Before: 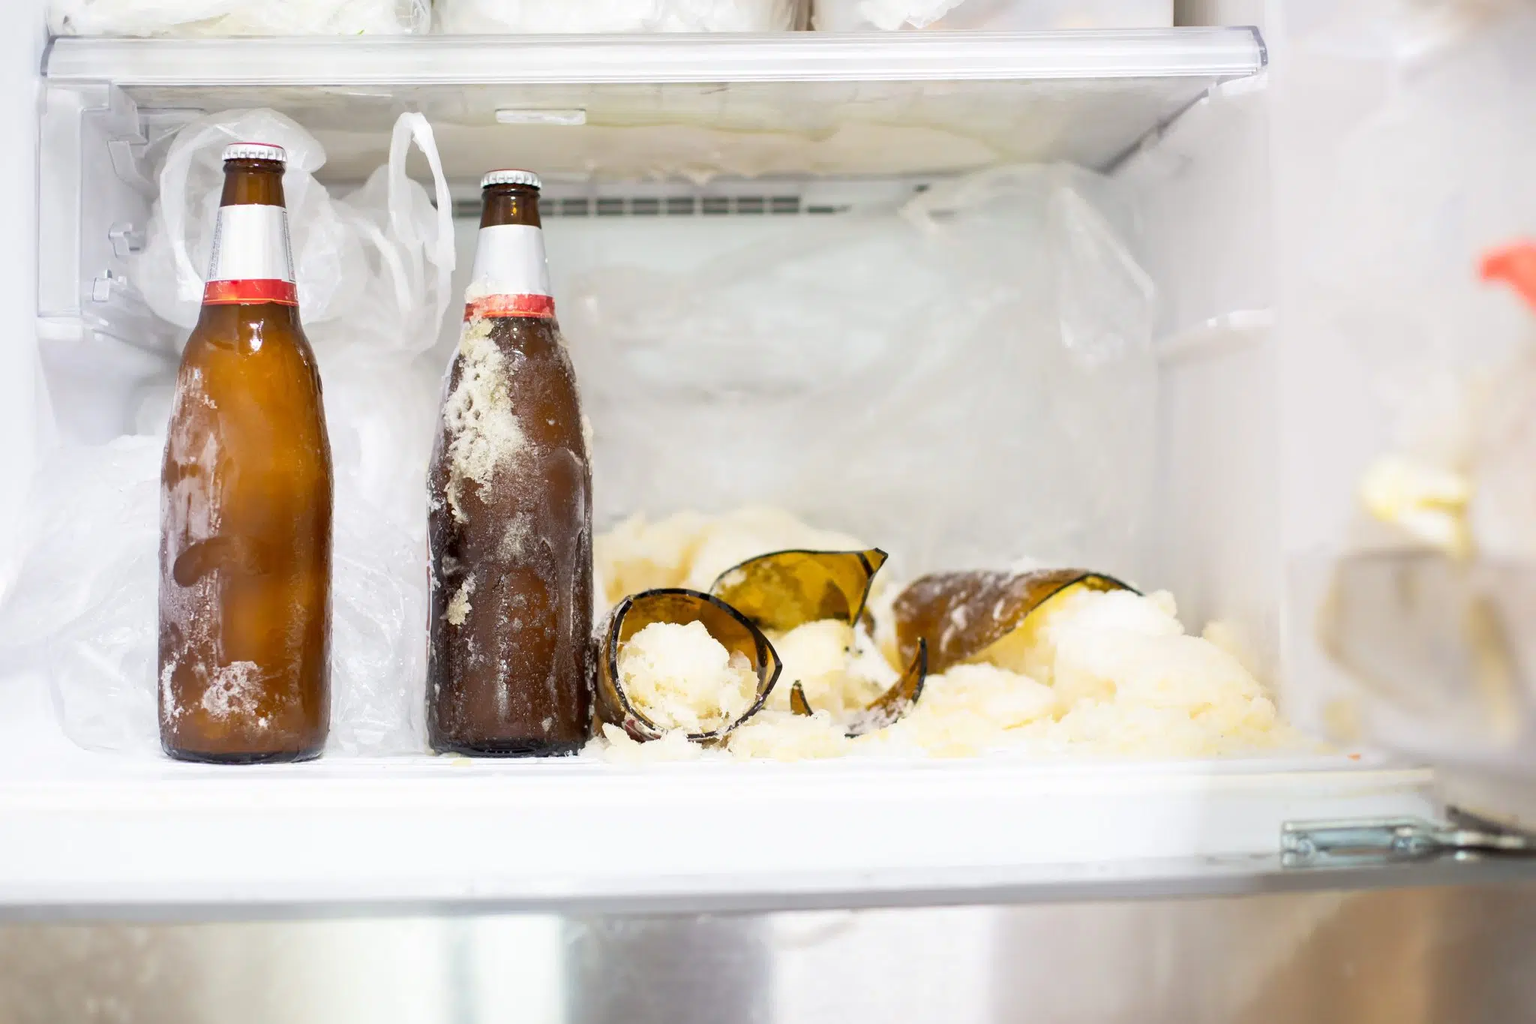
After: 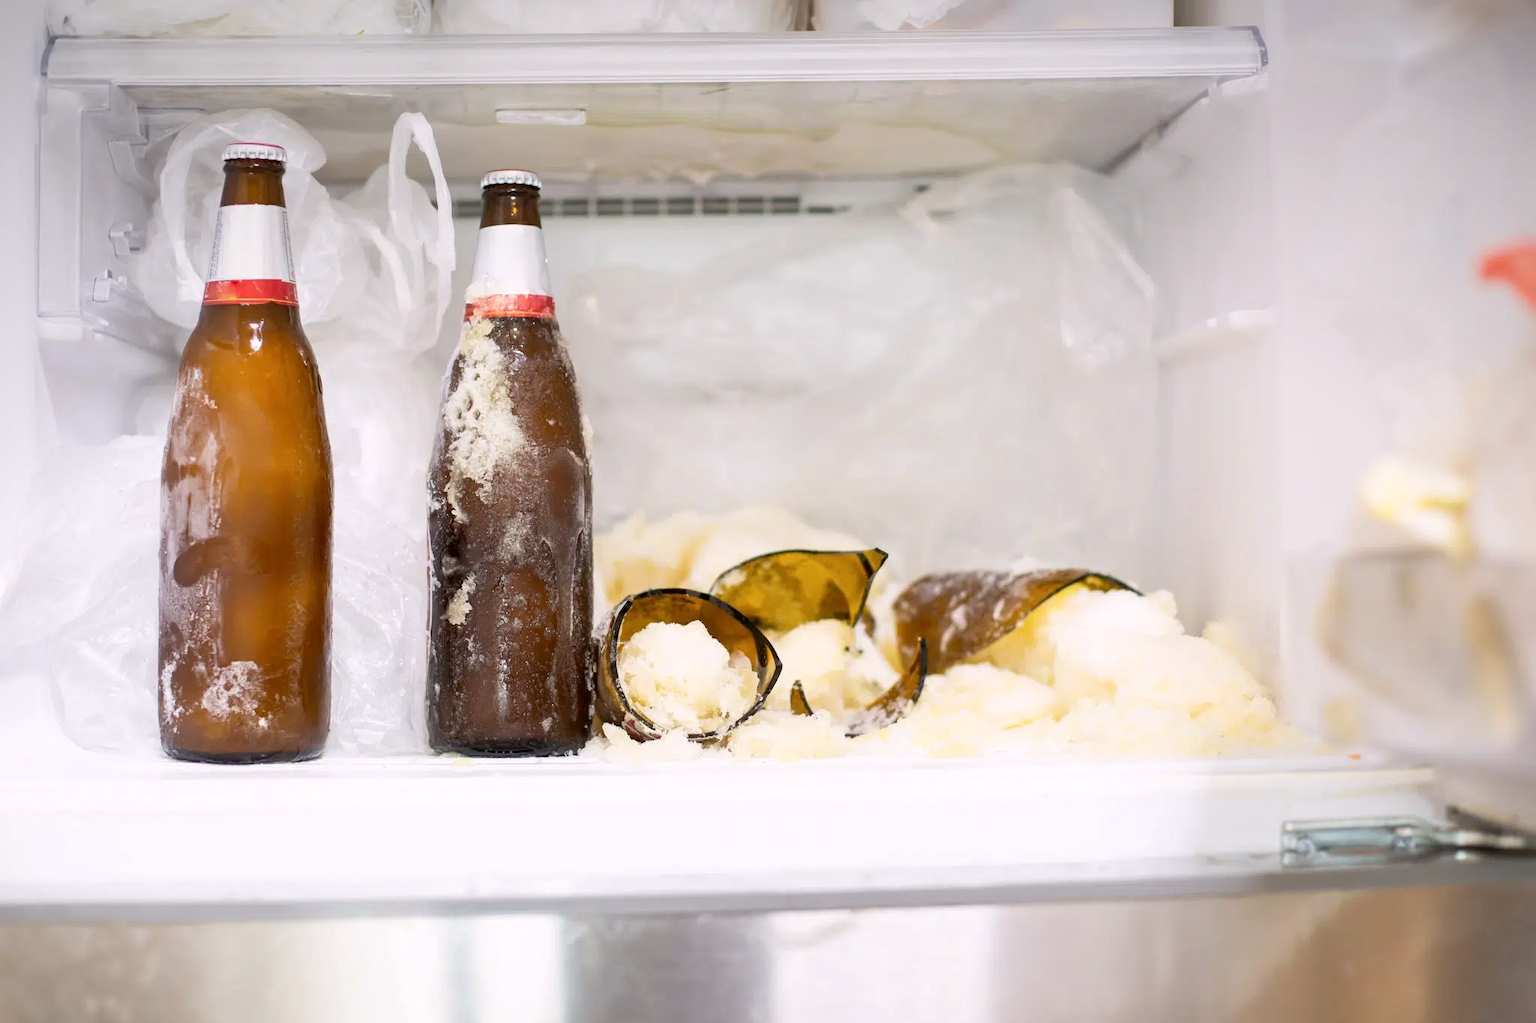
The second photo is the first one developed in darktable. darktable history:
vignetting: fall-off start 97.52%, fall-off radius 100%, brightness -0.574, saturation 0, center (-0.027, 0.404), width/height ratio 1.368, unbound false
color correction: highlights a* 3.12, highlights b* -1.55, shadows a* -0.101, shadows b* 2.52, saturation 0.98
